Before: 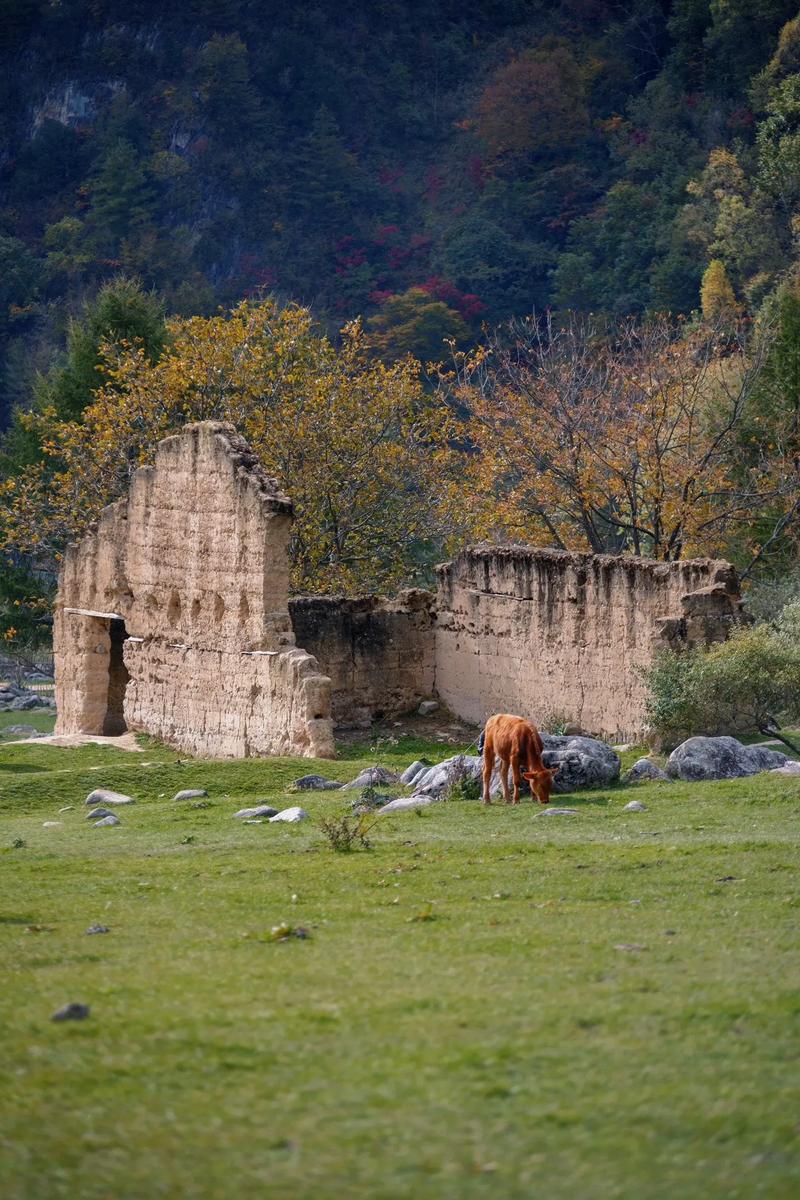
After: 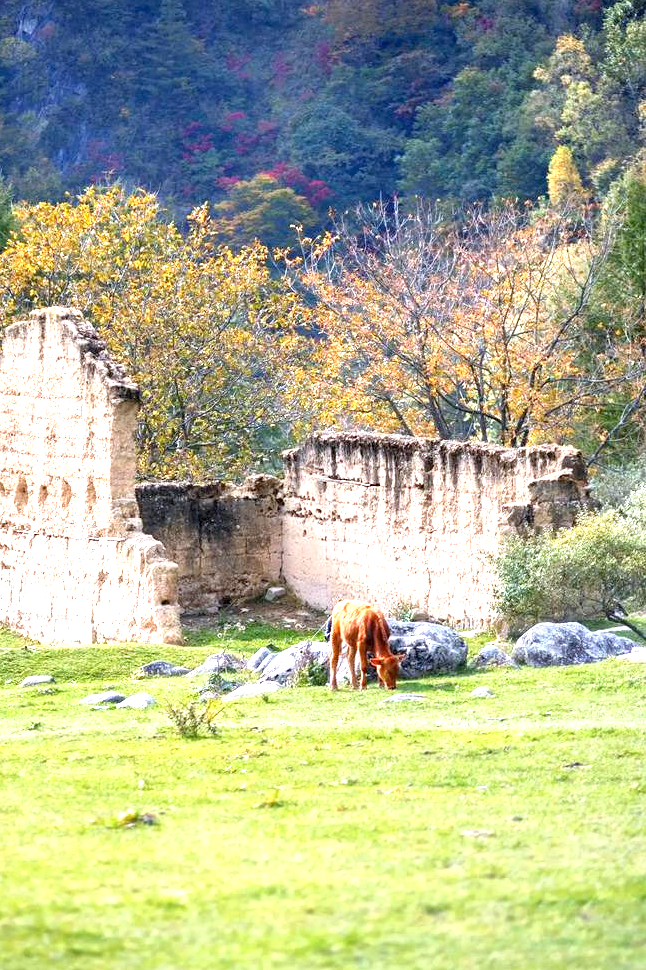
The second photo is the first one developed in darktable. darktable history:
white balance: red 0.974, blue 1.044
crop: left 19.159%, top 9.58%, bottom 9.58%
exposure: black level correction 0.001, exposure 2 EV, compensate highlight preservation false
